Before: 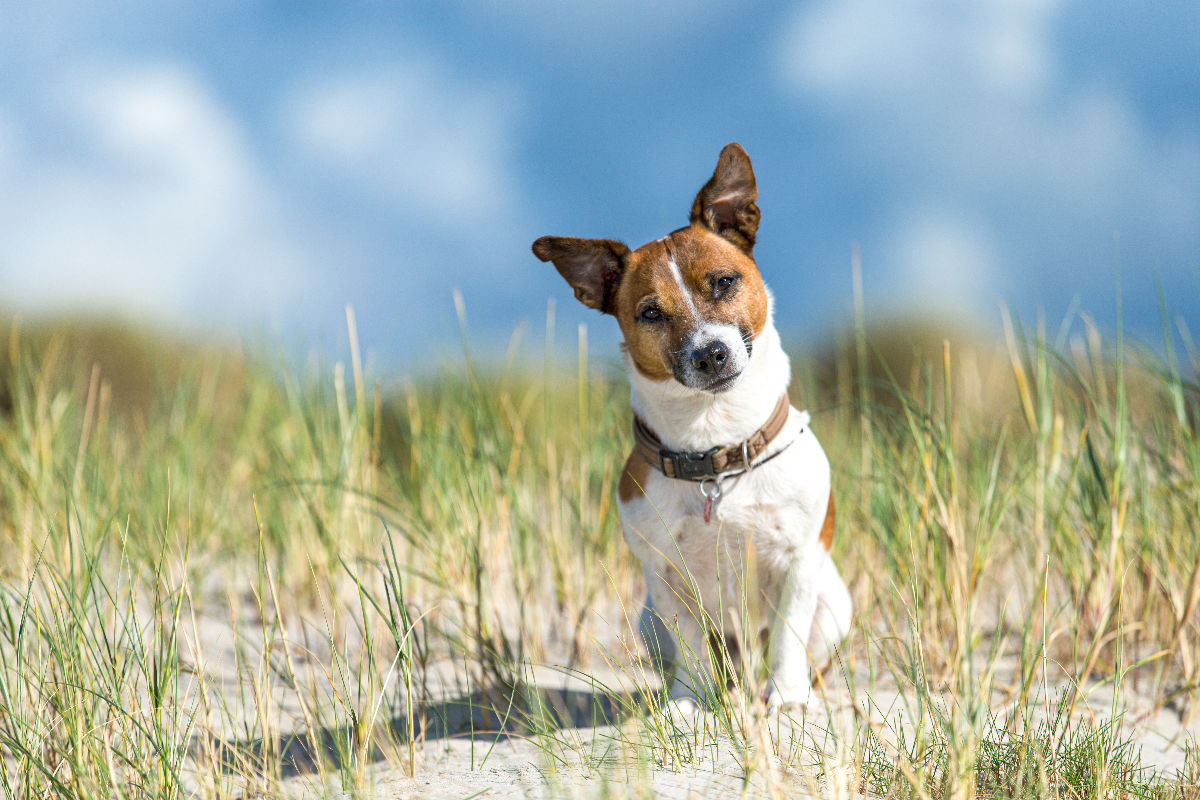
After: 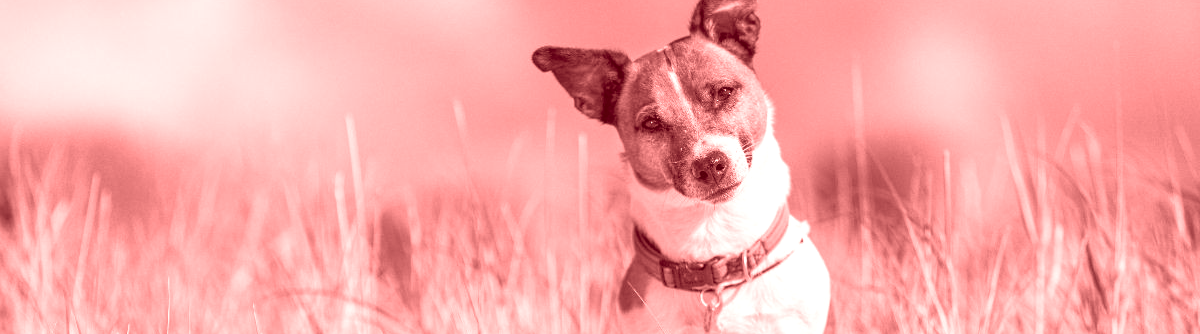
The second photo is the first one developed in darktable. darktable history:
crop and rotate: top 23.84%, bottom 34.294%
colorize: saturation 60%, source mix 100%
